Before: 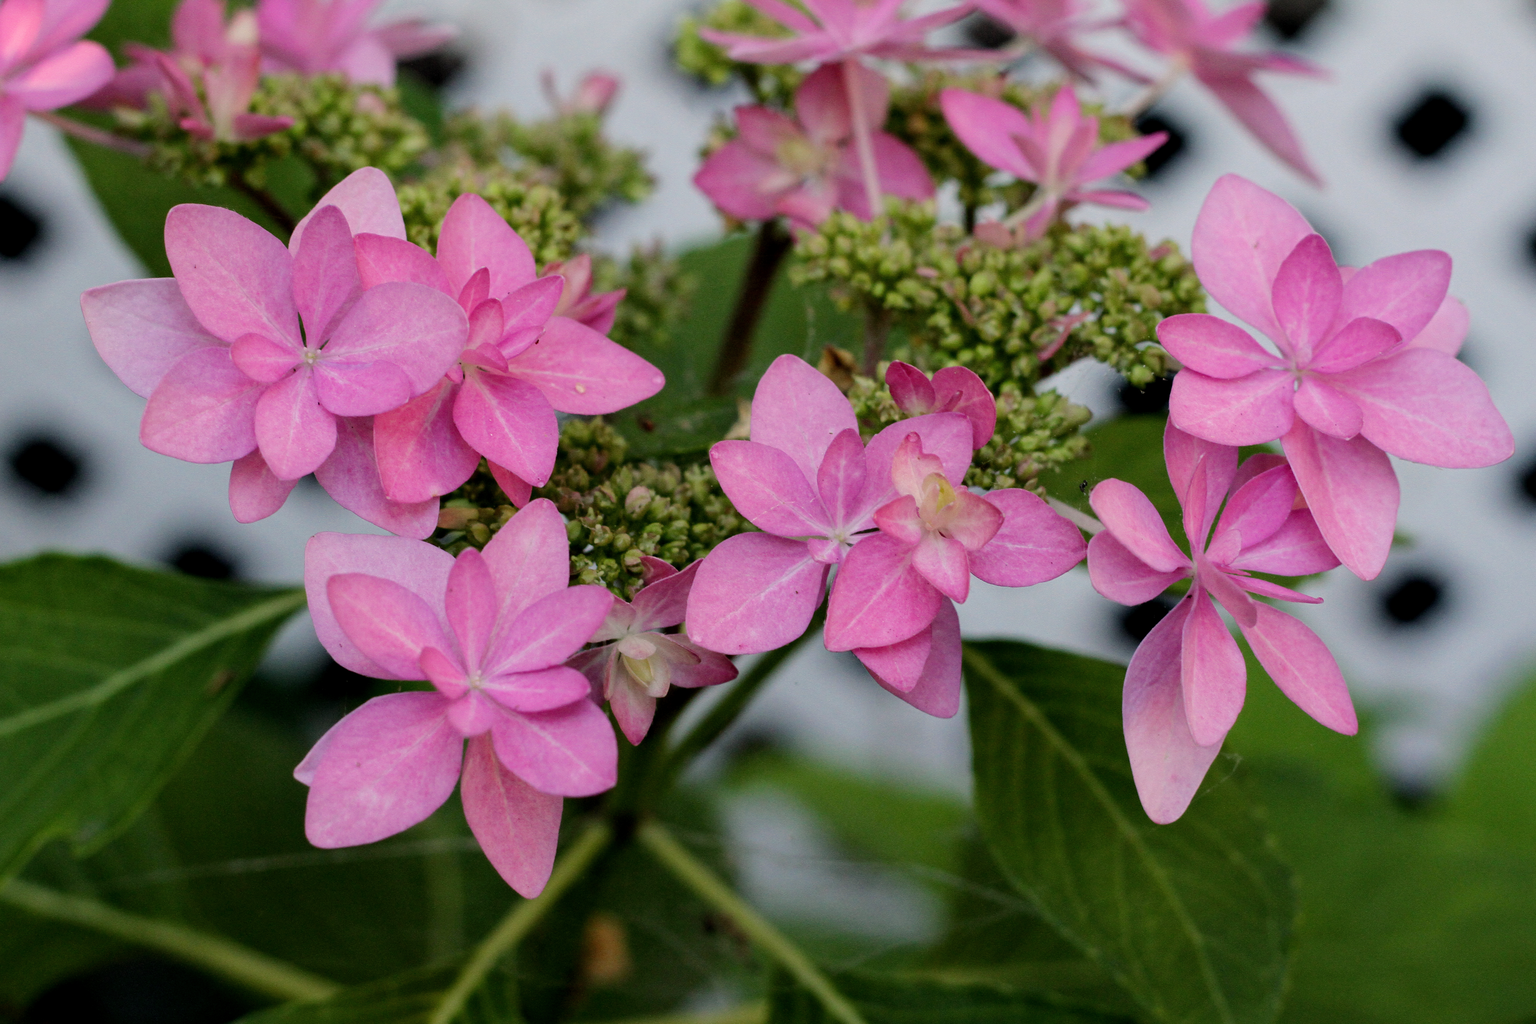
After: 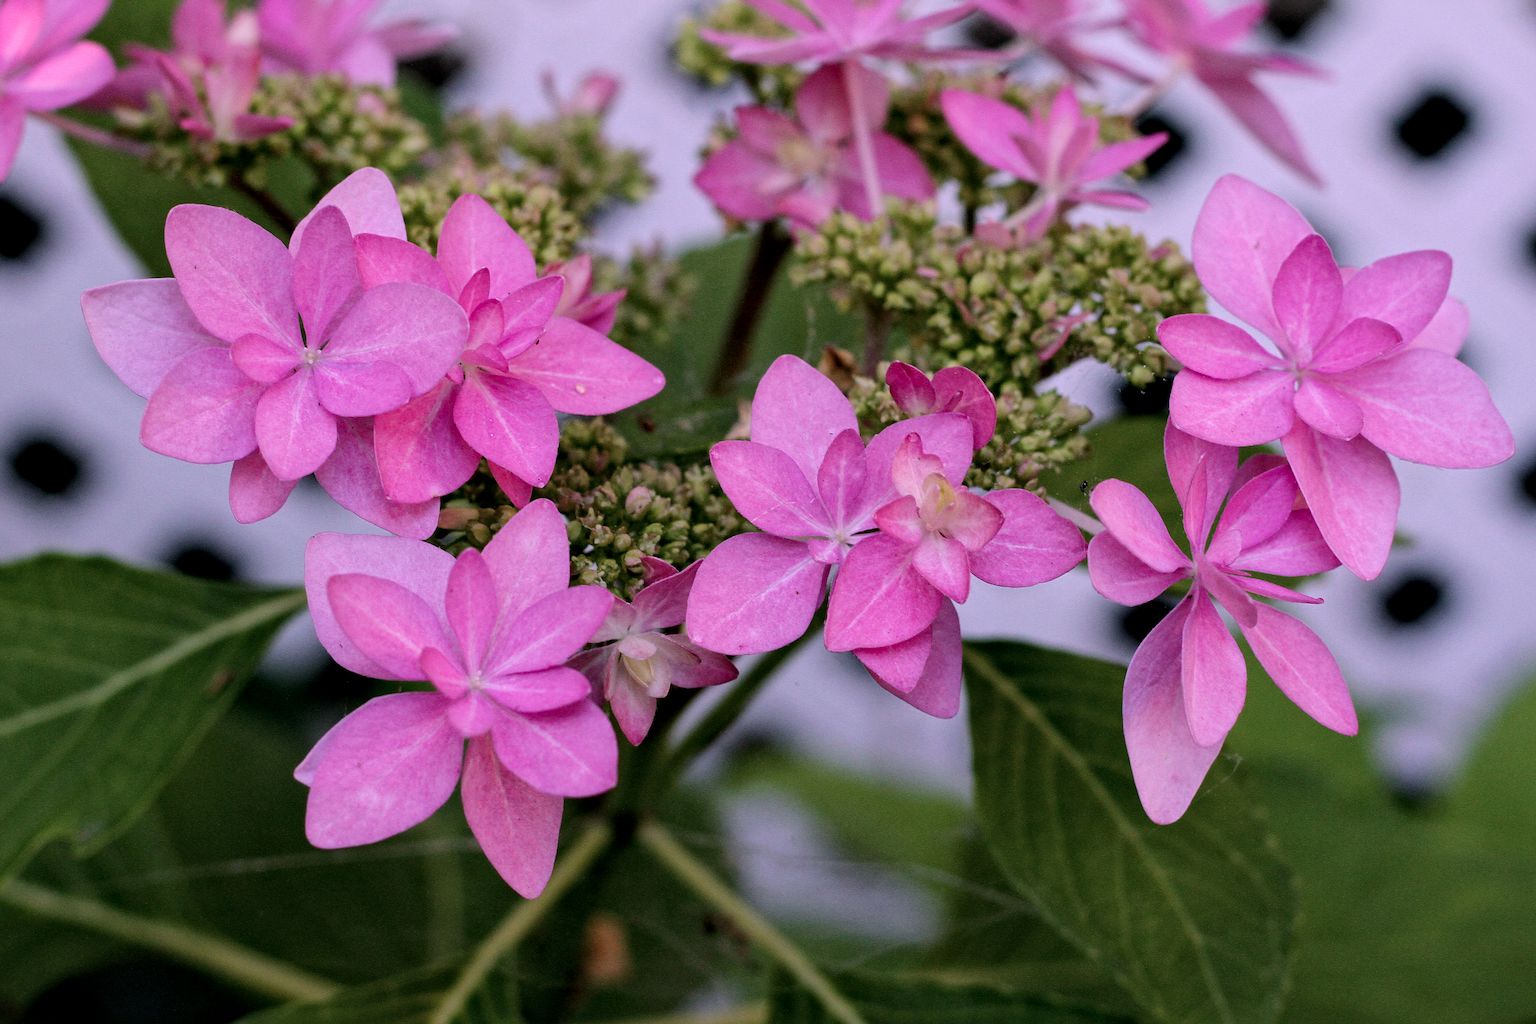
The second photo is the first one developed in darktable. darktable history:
color correction: highlights a* 15.6, highlights b* -20.14
sharpen: on, module defaults
local contrast: mode bilateral grid, contrast 20, coarseness 49, detail 119%, midtone range 0.2
